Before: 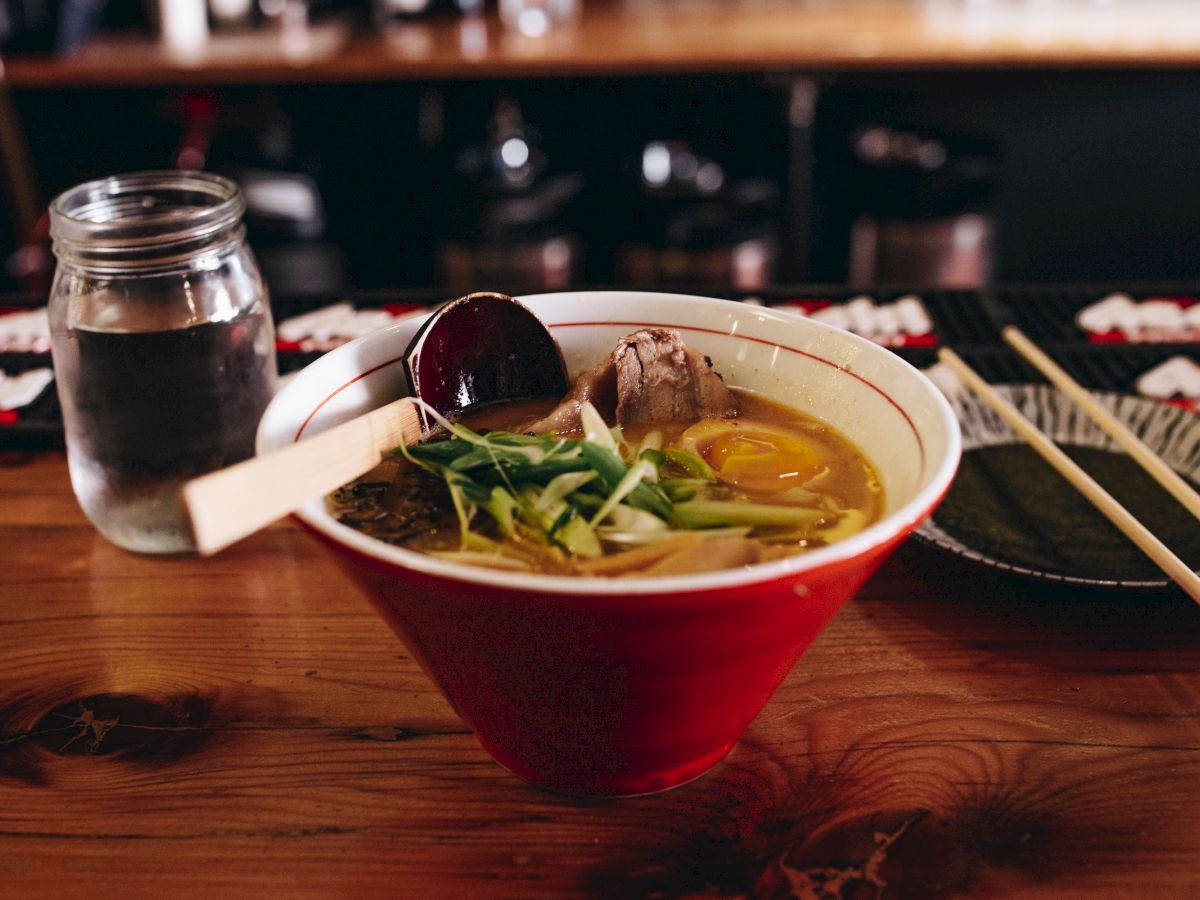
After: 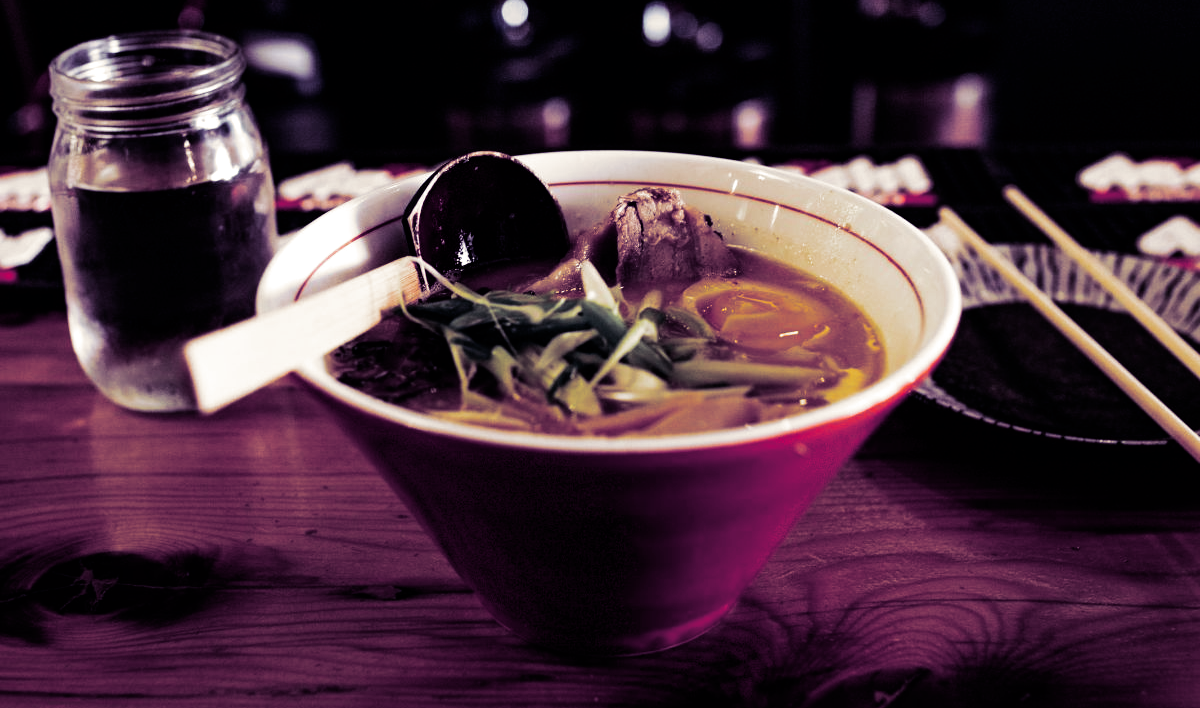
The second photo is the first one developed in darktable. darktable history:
filmic rgb: black relative exposure -8.2 EV, white relative exposure 2.2 EV, threshold 3 EV, hardness 7.11, latitude 75%, contrast 1.325, highlights saturation mix -2%, shadows ↔ highlights balance 30%, preserve chrominance no, color science v5 (2021), contrast in shadows safe, contrast in highlights safe, enable highlight reconstruction true
split-toning: shadows › hue 255.6°, shadows › saturation 0.66, highlights › hue 43.2°, highlights › saturation 0.68, balance -50.1
crop and rotate: top 15.774%, bottom 5.506%
